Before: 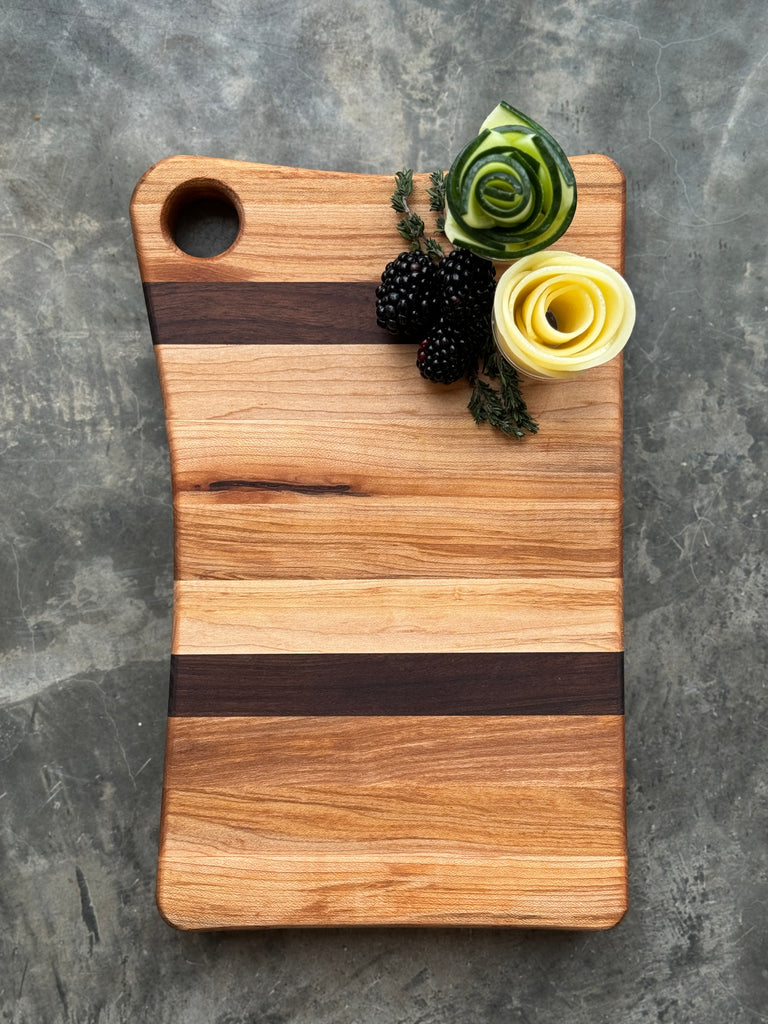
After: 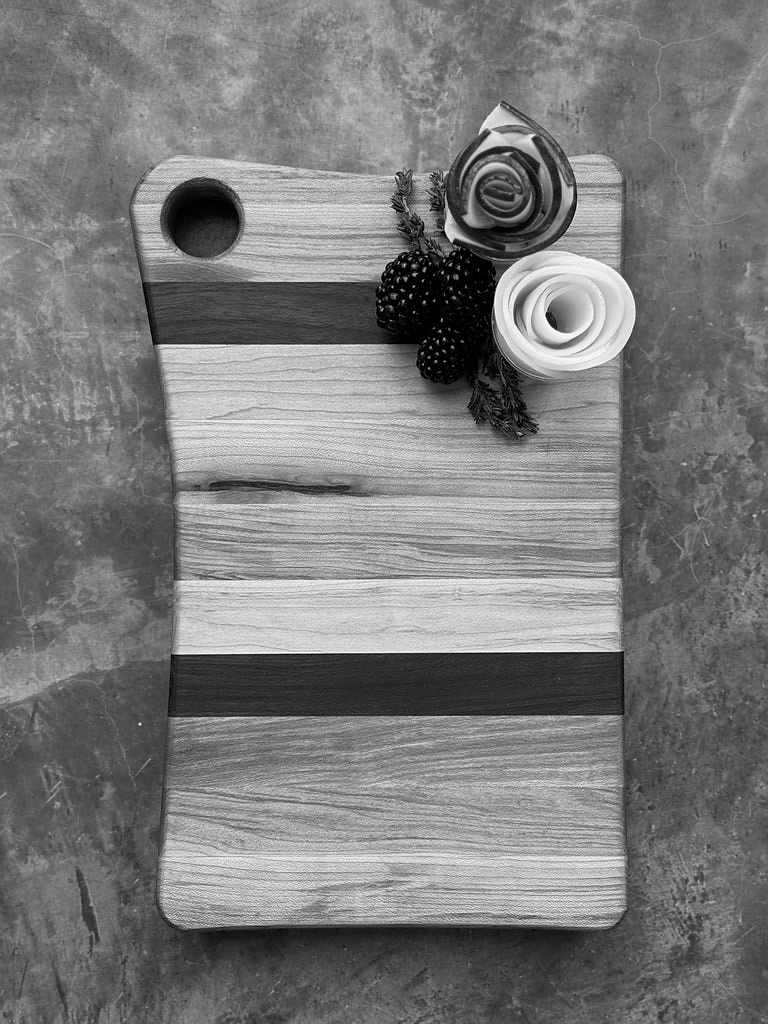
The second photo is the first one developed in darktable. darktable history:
sharpen: radius 1
monochrome: a 26.22, b 42.67, size 0.8
